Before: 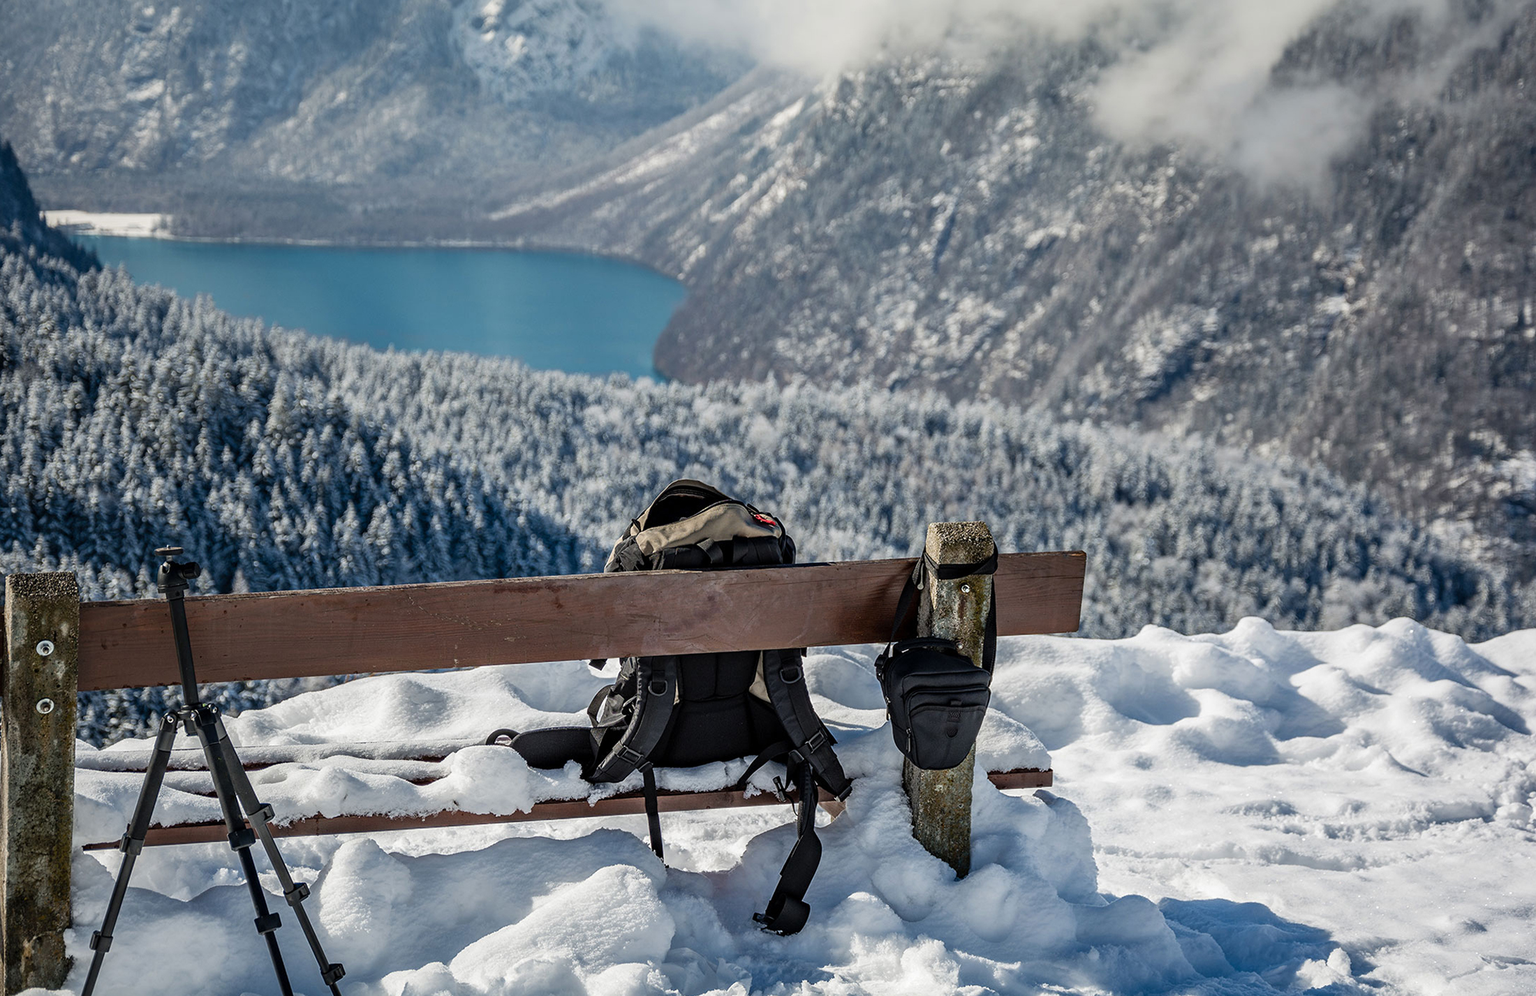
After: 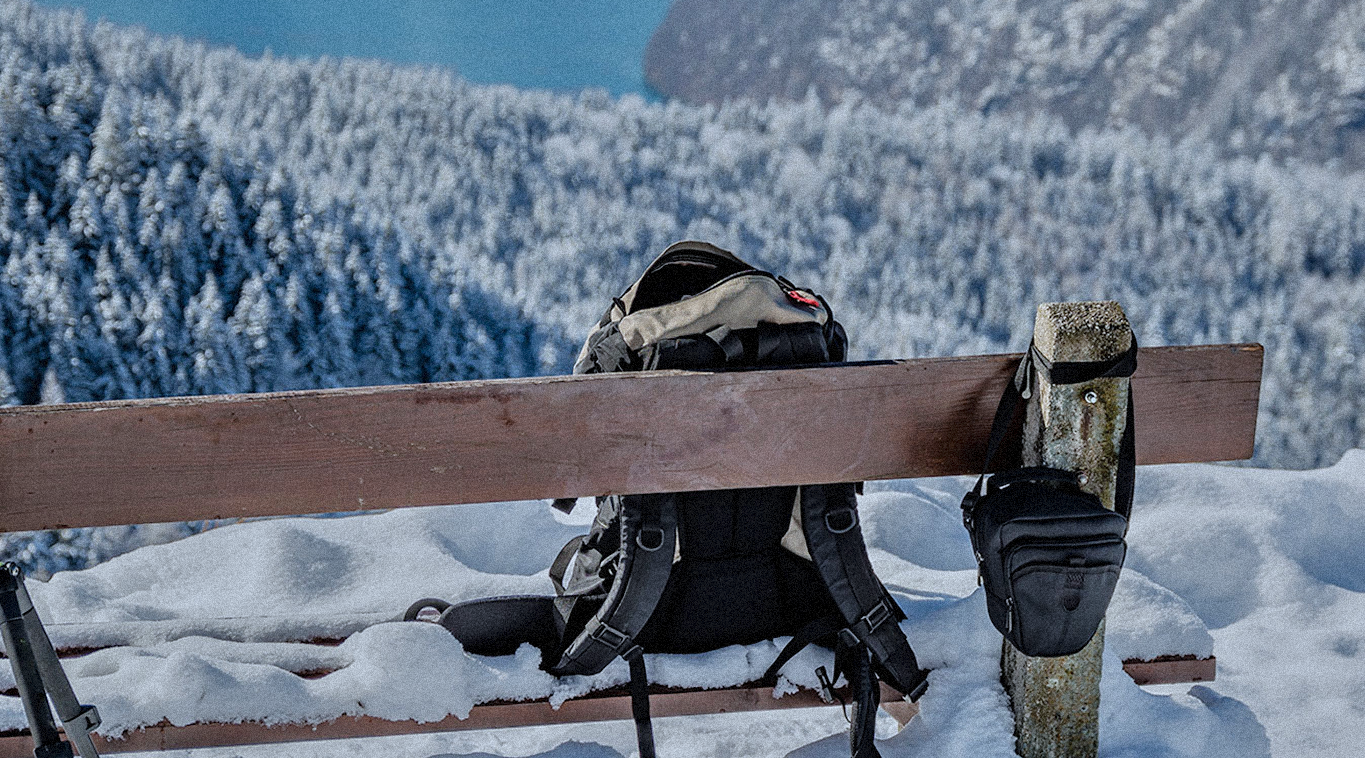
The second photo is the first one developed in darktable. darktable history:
grain: strength 35%, mid-tones bias 0%
color calibration: x 0.37, y 0.382, temperature 4313.32 K
crop: left 13.312%, top 31.28%, right 24.627%, bottom 15.582%
tone equalizer: -7 EV 0.15 EV, -6 EV 0.6 EV, -5 EV 1.15 EV, -4 EV 1.33 EV, -3 EV 1.15 EV, -2 EV 0.6 EV, -1 EV 0.15 EV, mask exposure compensation -0.5 EV
color balance: contrast -15%
exposure: black level correction 0, exposure -0.766 EV, compensate highlight preservation false
